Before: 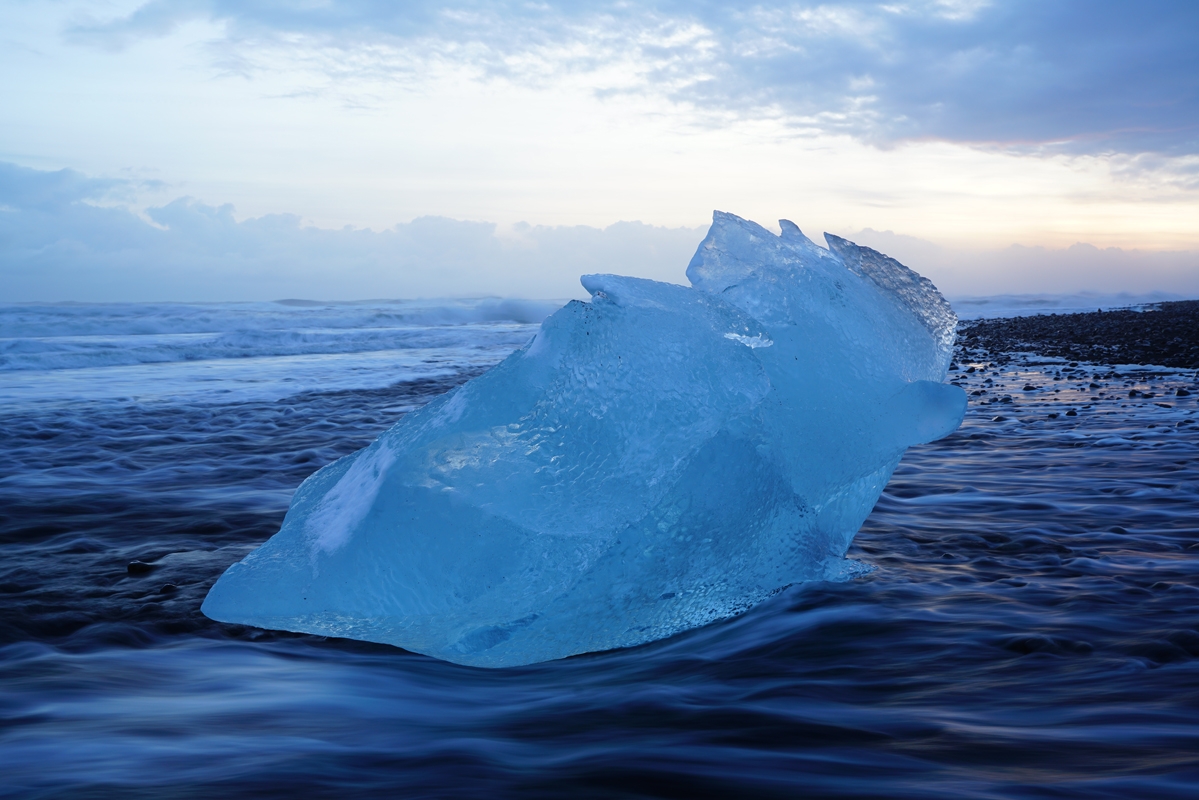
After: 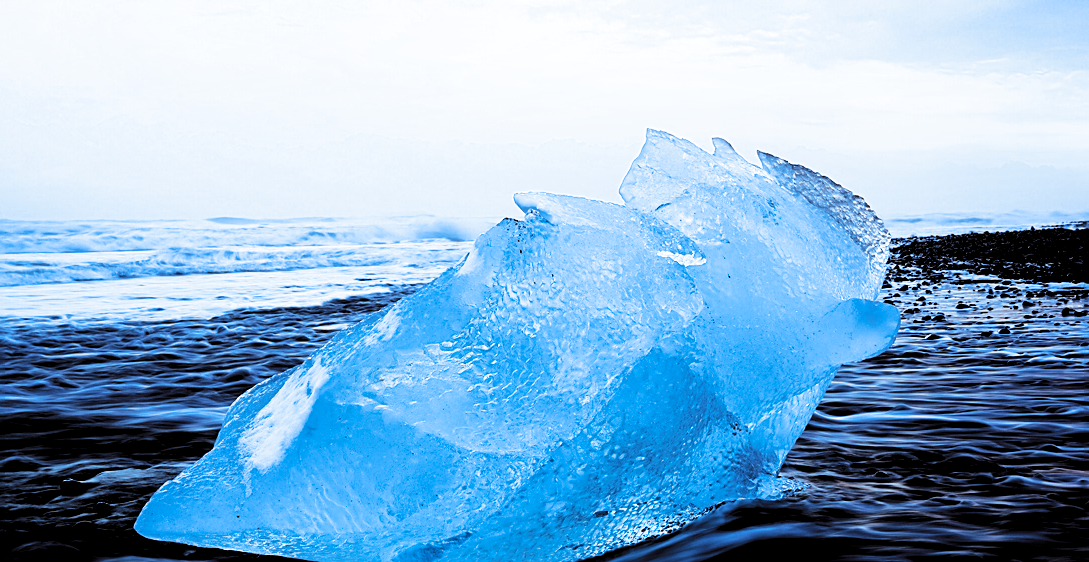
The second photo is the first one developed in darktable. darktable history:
levels: levels [0.116, 0.574, 1]
split-toning: shadows › hue 351.18°, shadows › saturation 0.86, highlights › hue 218.82°, highlights › saturation 0.73, balance -19.167
crop: left 5.596%, top 10.314%, right 3.534%, bottom 19.395%
sharpen: on, module defaults
tone curve: curves: ch0 [(0, 0) (0.004, 0) (0.133, 0.071) (0.325, 0.456) (0.832, 0.957) (1, 1)], color space Lab, linked channels, preserve colors none
